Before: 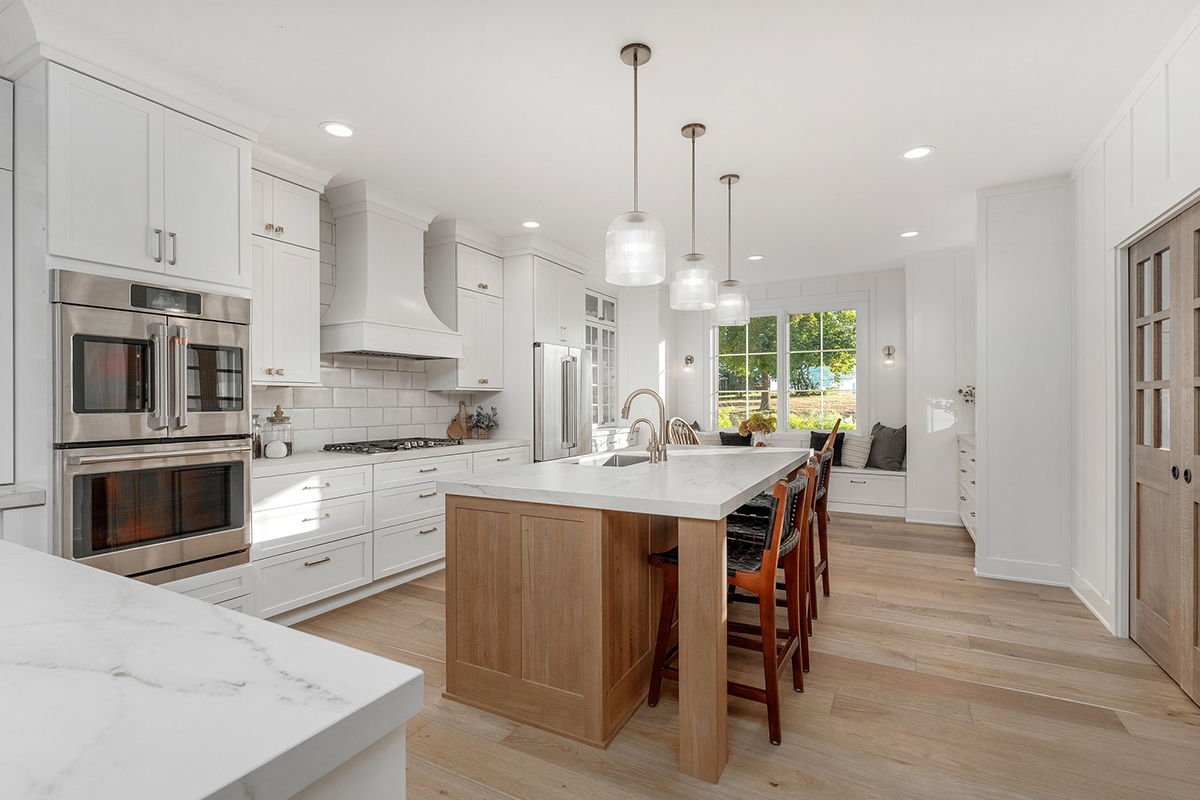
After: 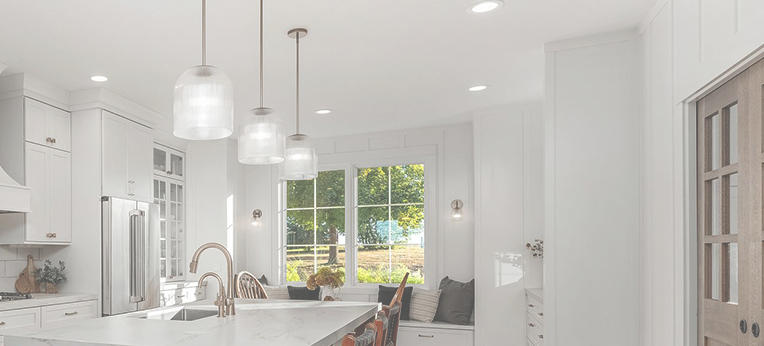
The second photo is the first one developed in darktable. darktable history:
exposure: black level correction -0.087, compensate highlight preservation false
crop: left 36.005%, top 18.293%, right 0.31%, bottom 38.444%
